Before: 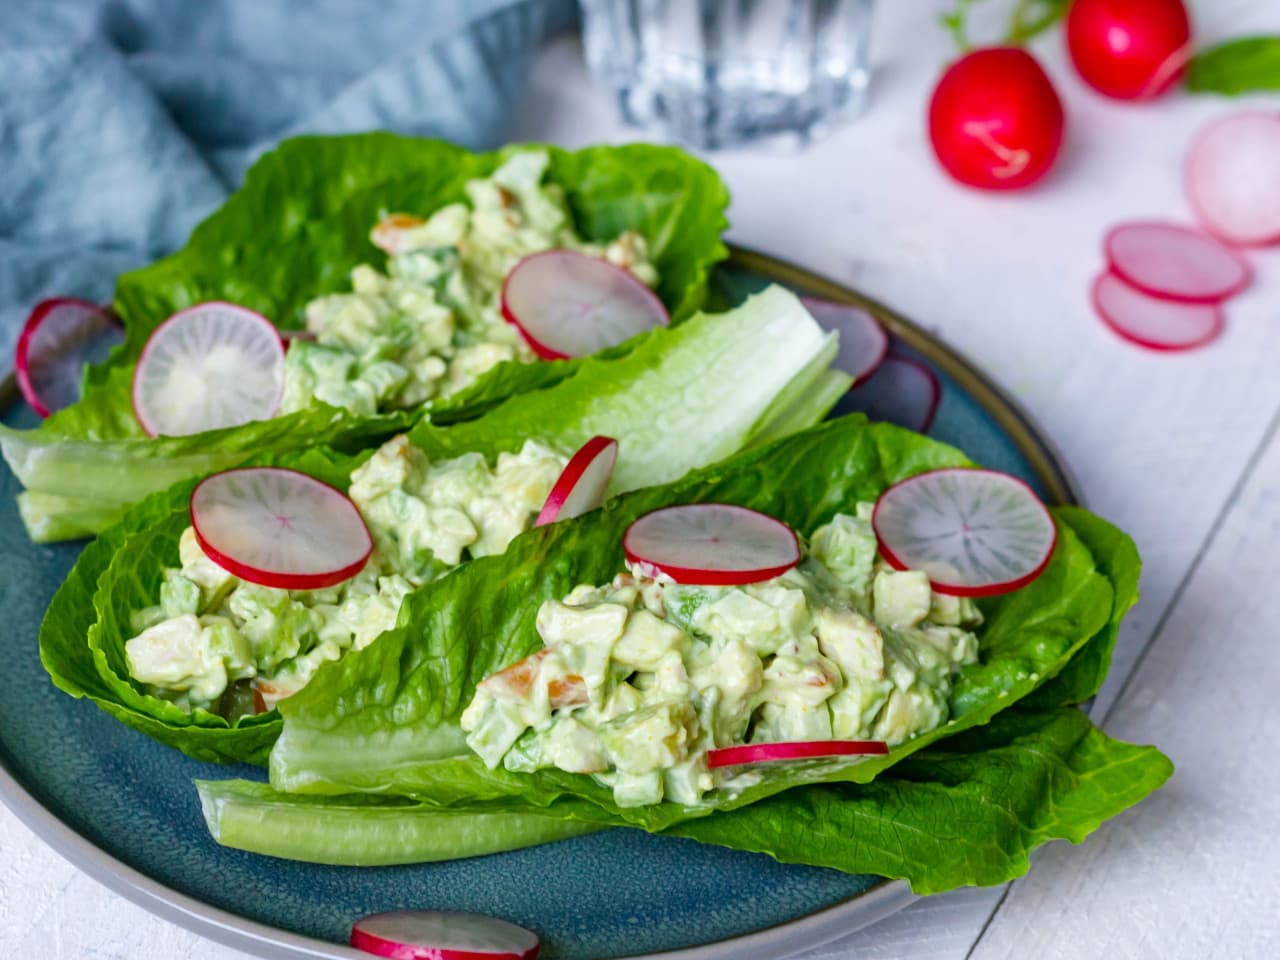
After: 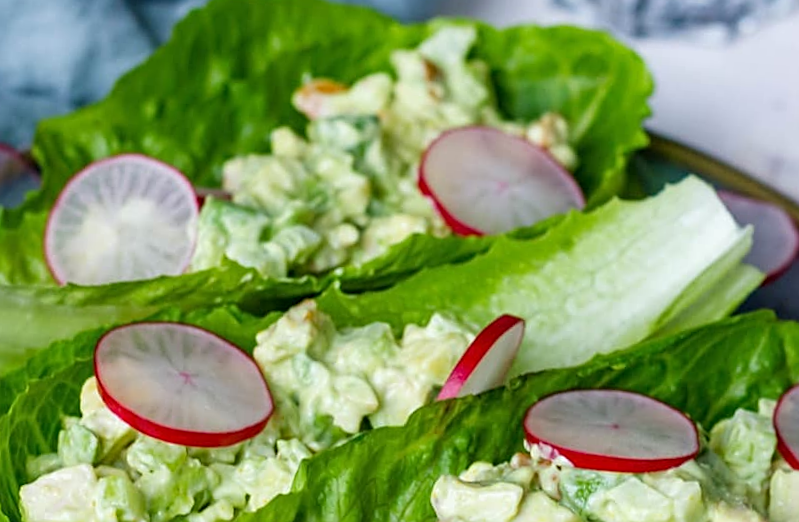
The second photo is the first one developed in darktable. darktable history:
rotate and perspective: rotation -1°, crop left 0.011, crop right 0.989, crop top 0.025, crop bottom 0.975
crop and rotate: angle -4.99°, left 2.122%, top 6.945%, right 27.566%, bottom 30.519%
sharpen: on, module defaults
